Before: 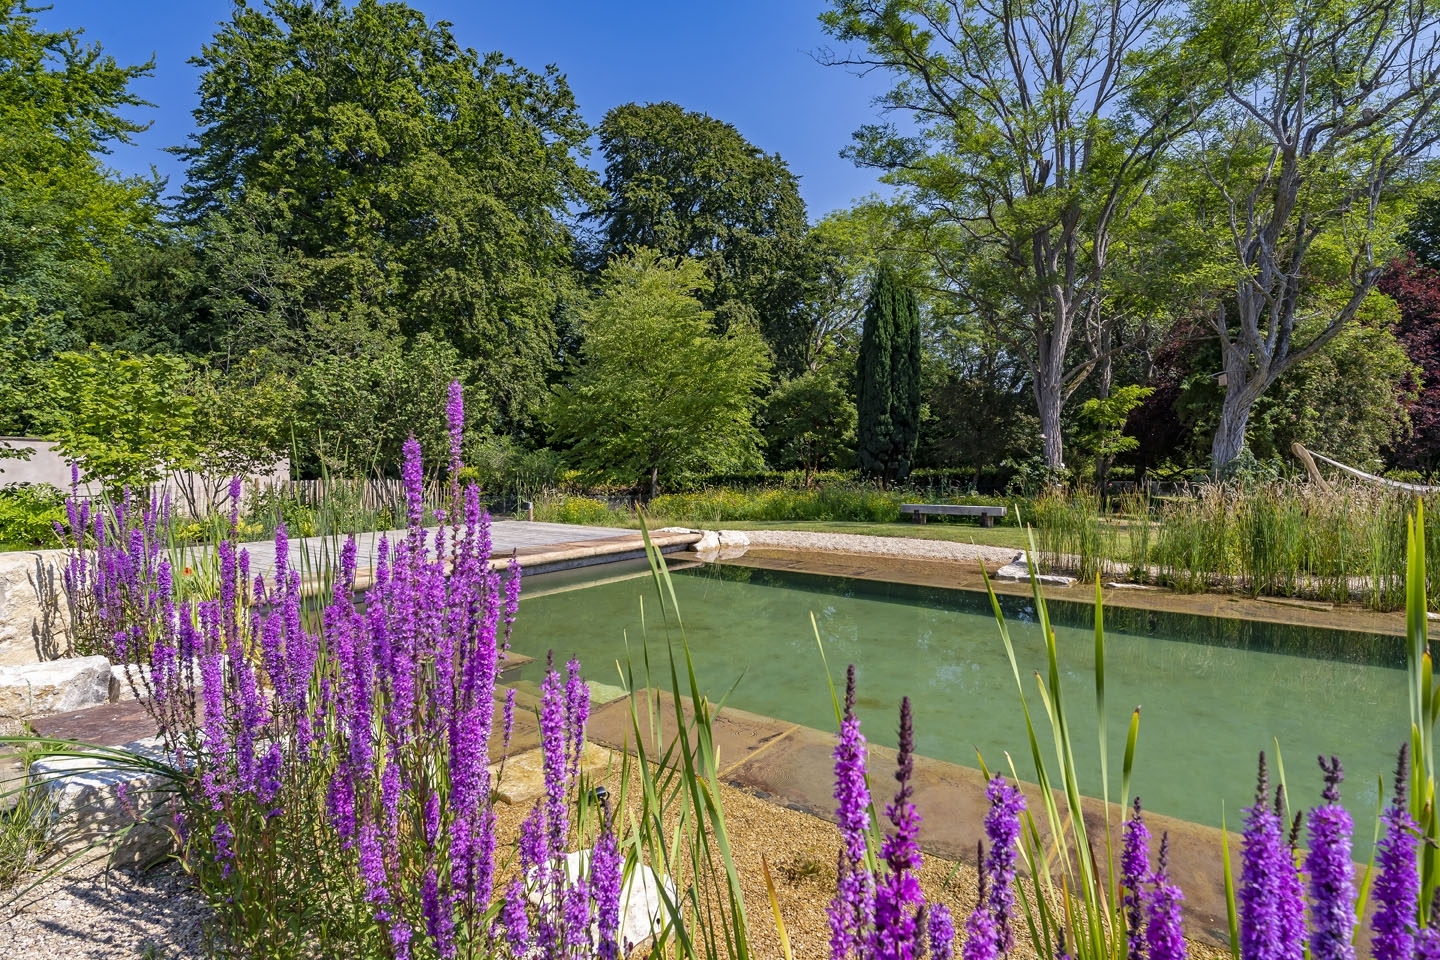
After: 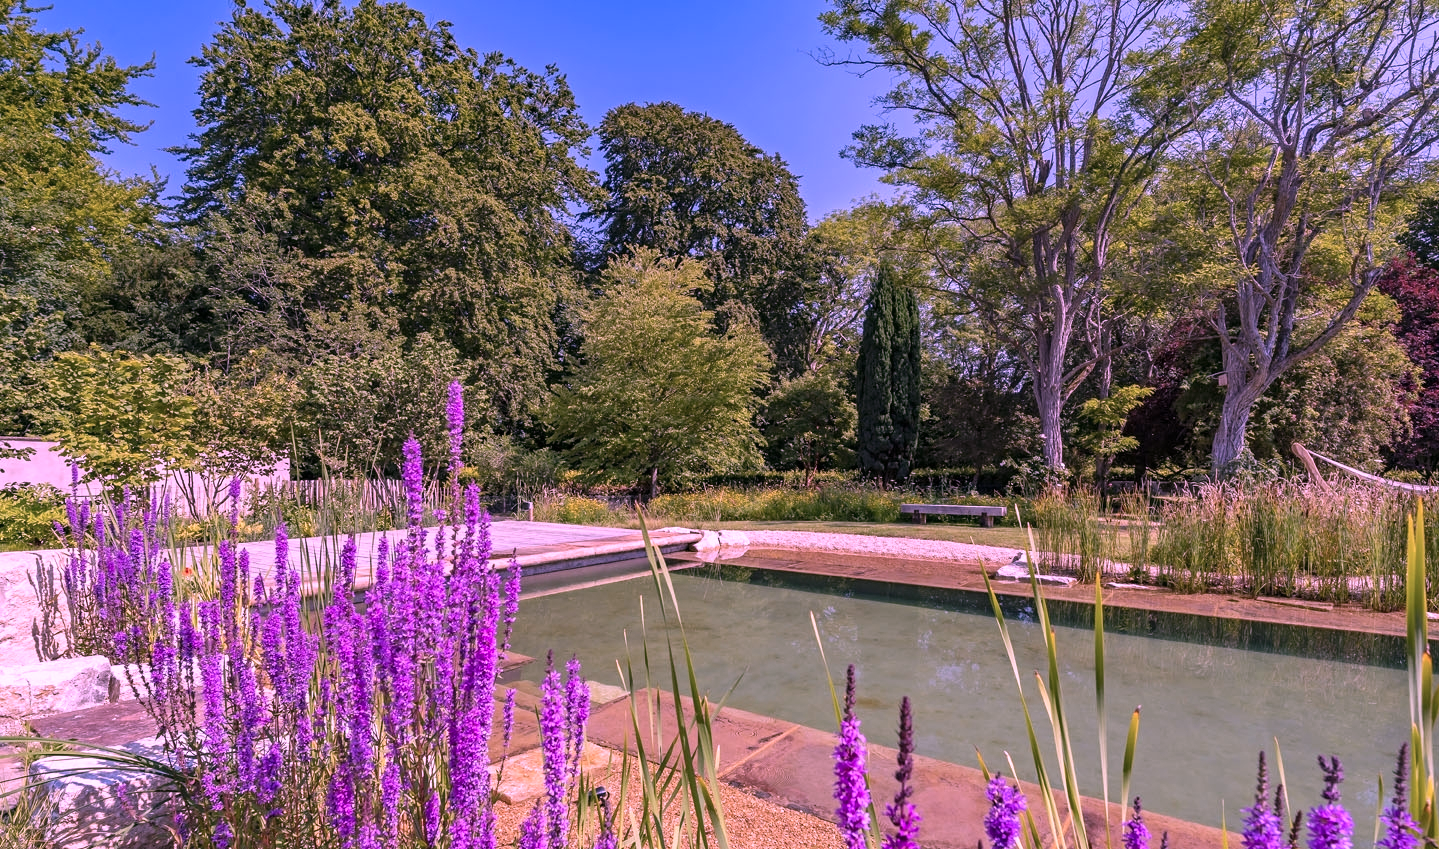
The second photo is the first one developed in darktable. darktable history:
rotate and perspective: automatic cropping original format, crop left 0, crop top 0
white balance: red 1.188, blue 1.11
crop and rotate: top 0%, bottom 11.49%
color correction: highlights a* 15.46, highlights b* -20.56
